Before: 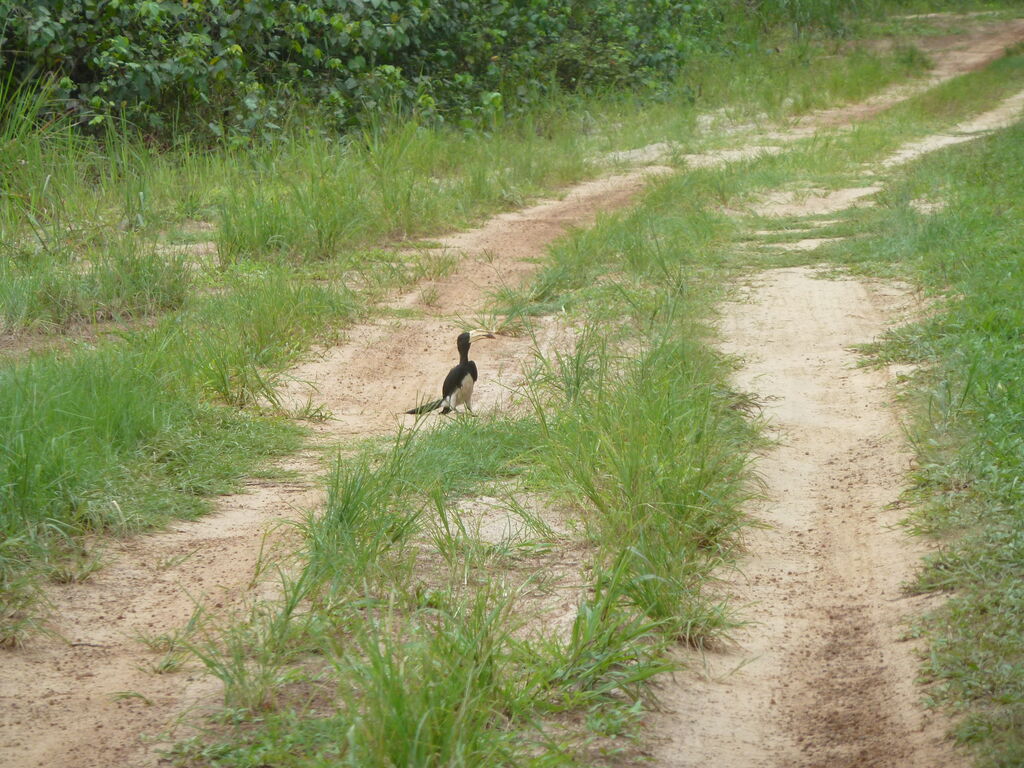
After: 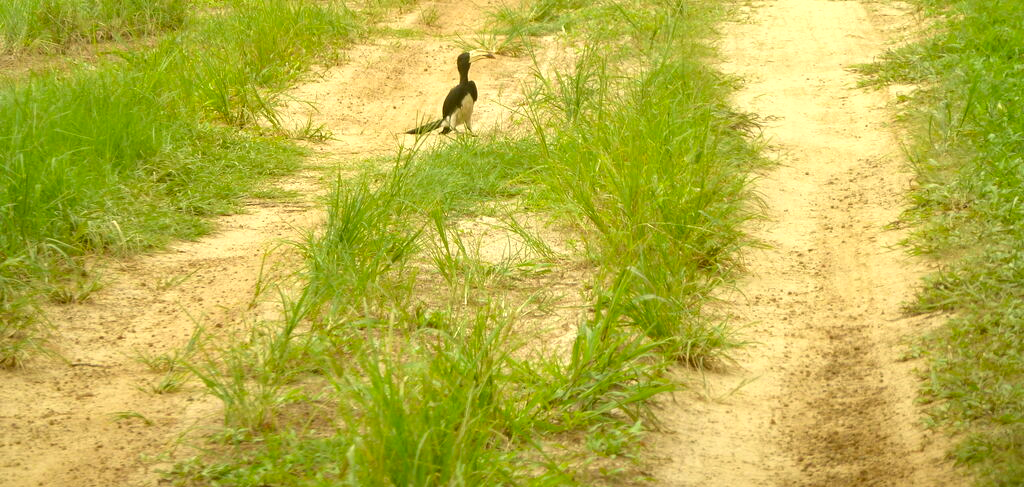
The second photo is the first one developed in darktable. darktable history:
color correction: highlights a* 0.178, highlights b* 29.25, shadows a* -0.166, shadows b* 21.86
exposure: exposure 0.506 EV, compensate exposure bias true, compensate highlight preservation false
crop and rotate: top 36.579%
